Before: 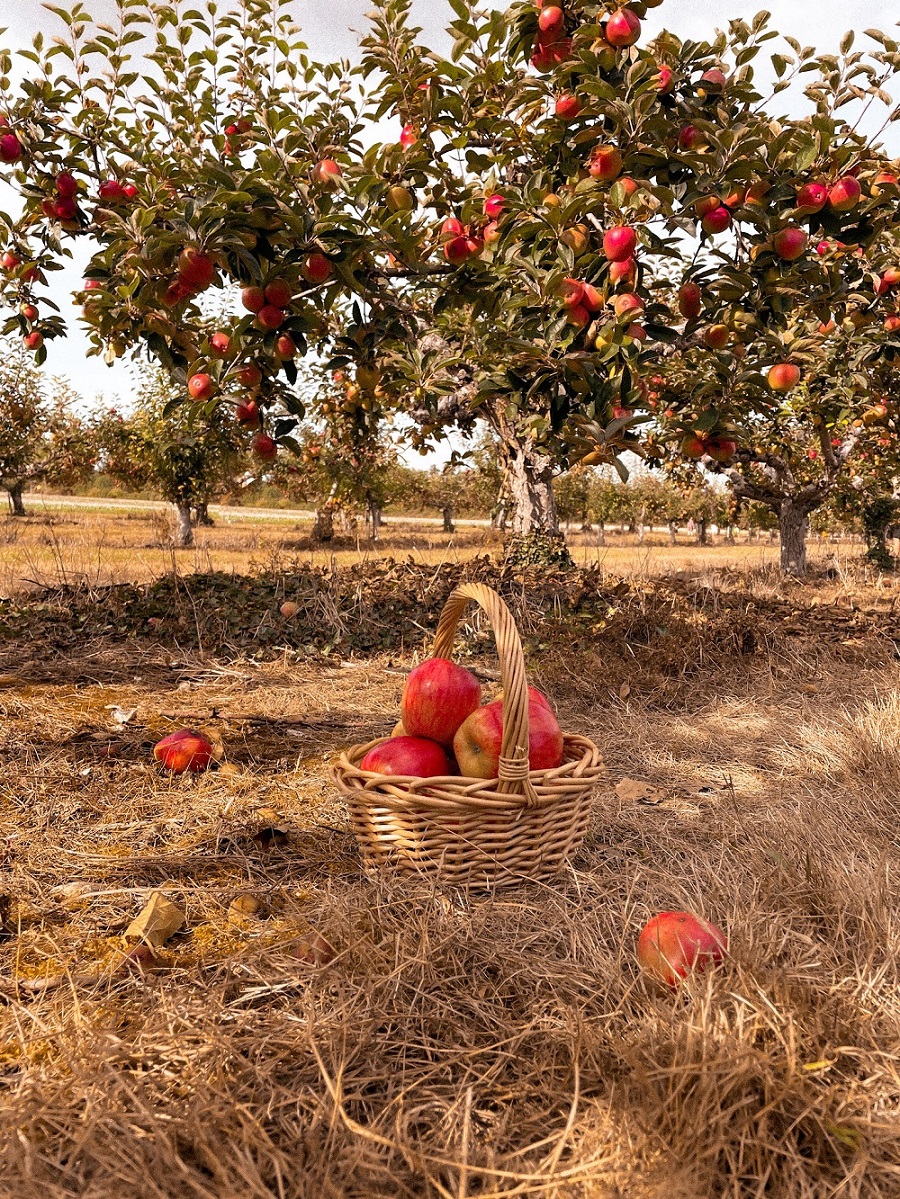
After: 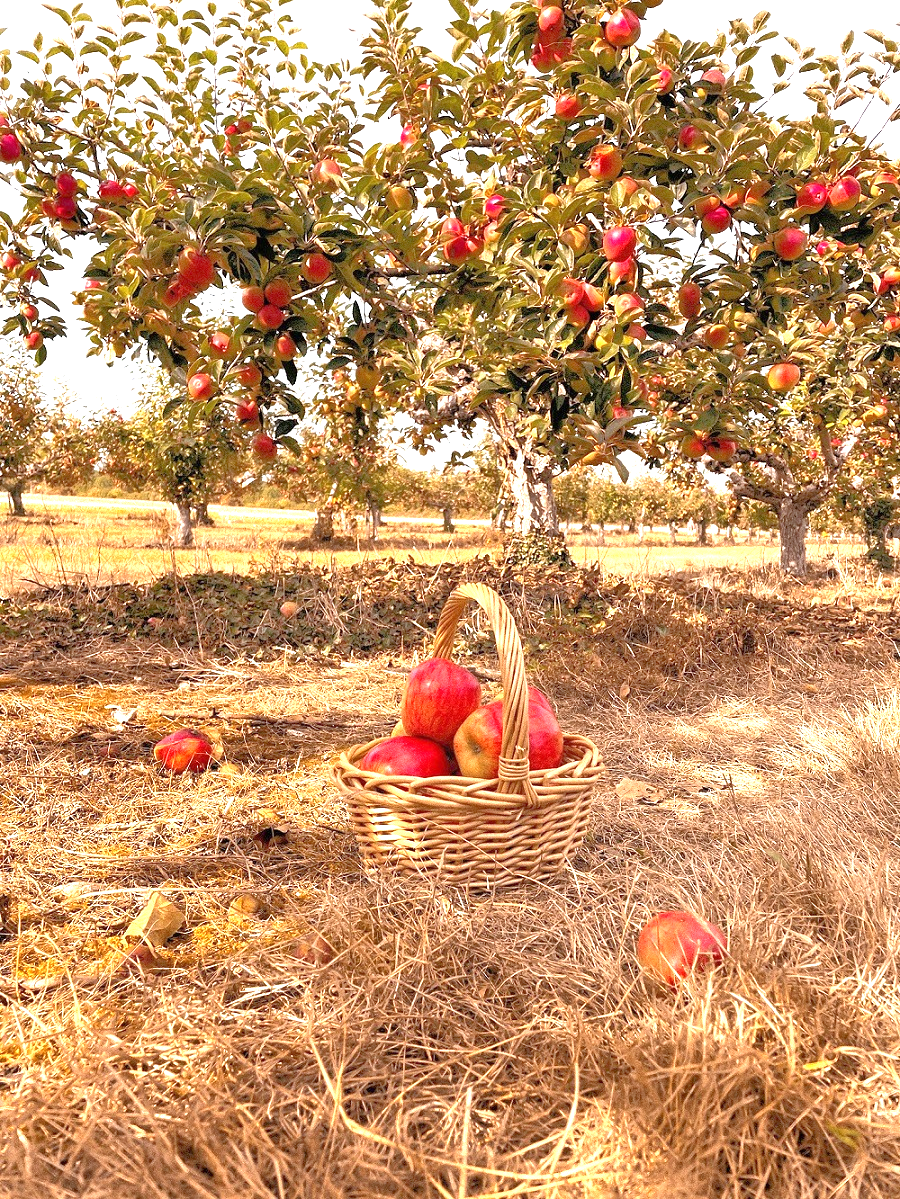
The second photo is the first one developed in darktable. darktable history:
tone equalizer: -7 EV 0.144 EV, -6 EV 0.603 EV, -5 EV 1.14 EV, -4 EV 1.33 EV, -3 EV 1.12 EV, -2 EV 0.6 EV, -1 EV 0.159 EV
exposure: black level correction 0, exposure 1.199 EV, compensate exposure bias true, compensate highlight preservation false
